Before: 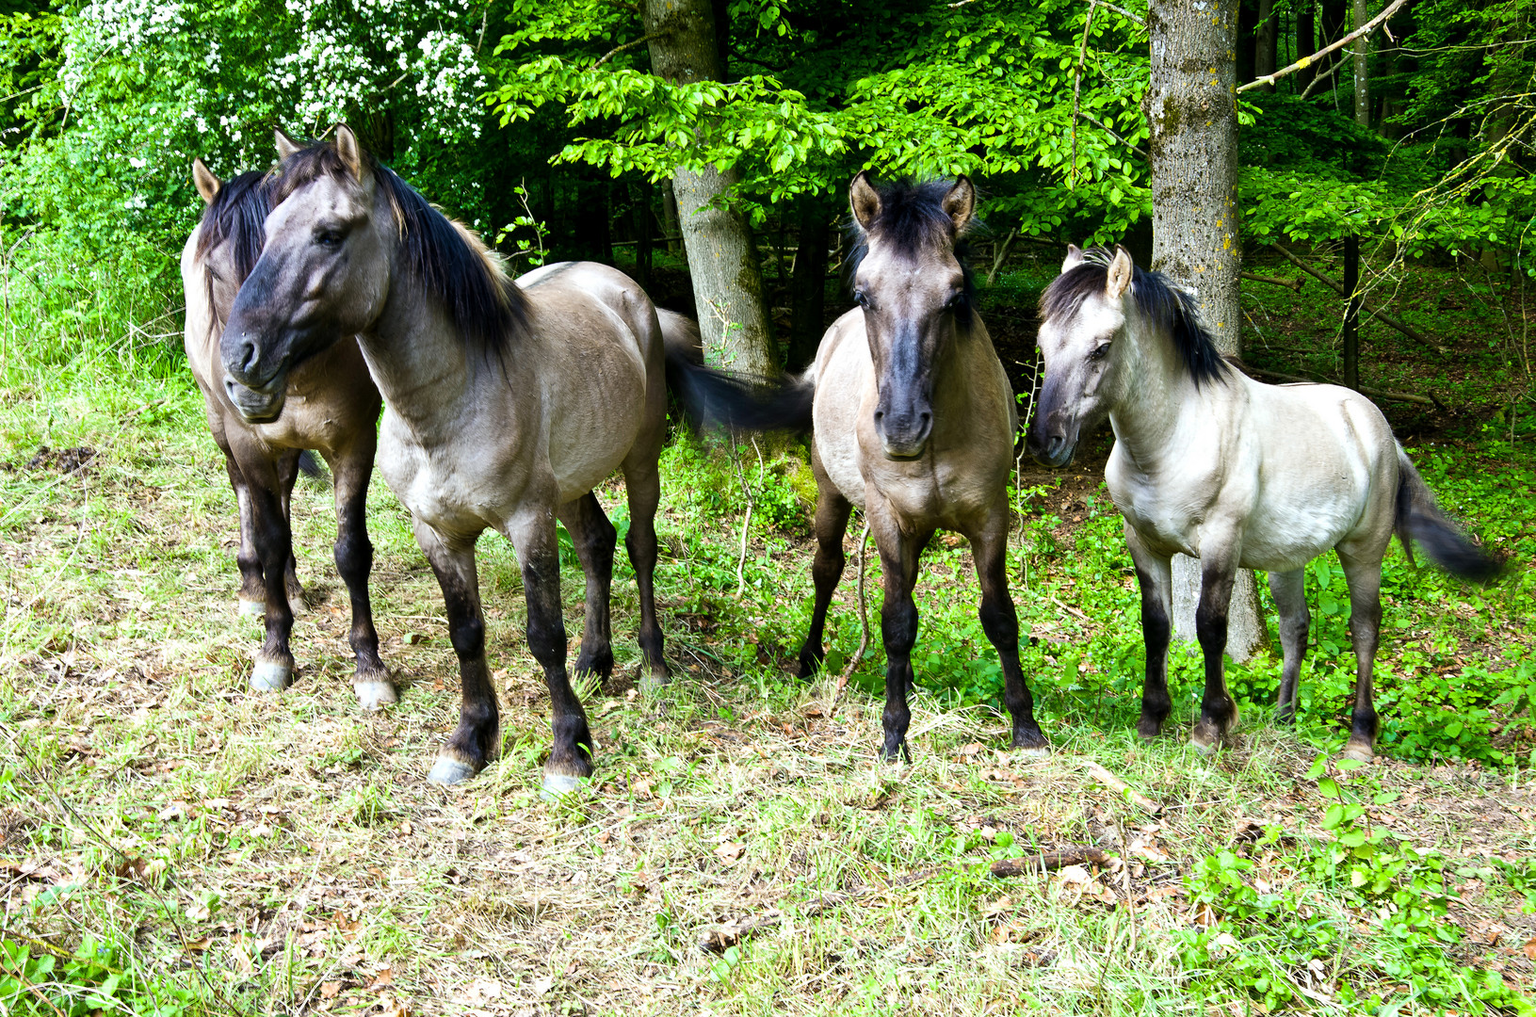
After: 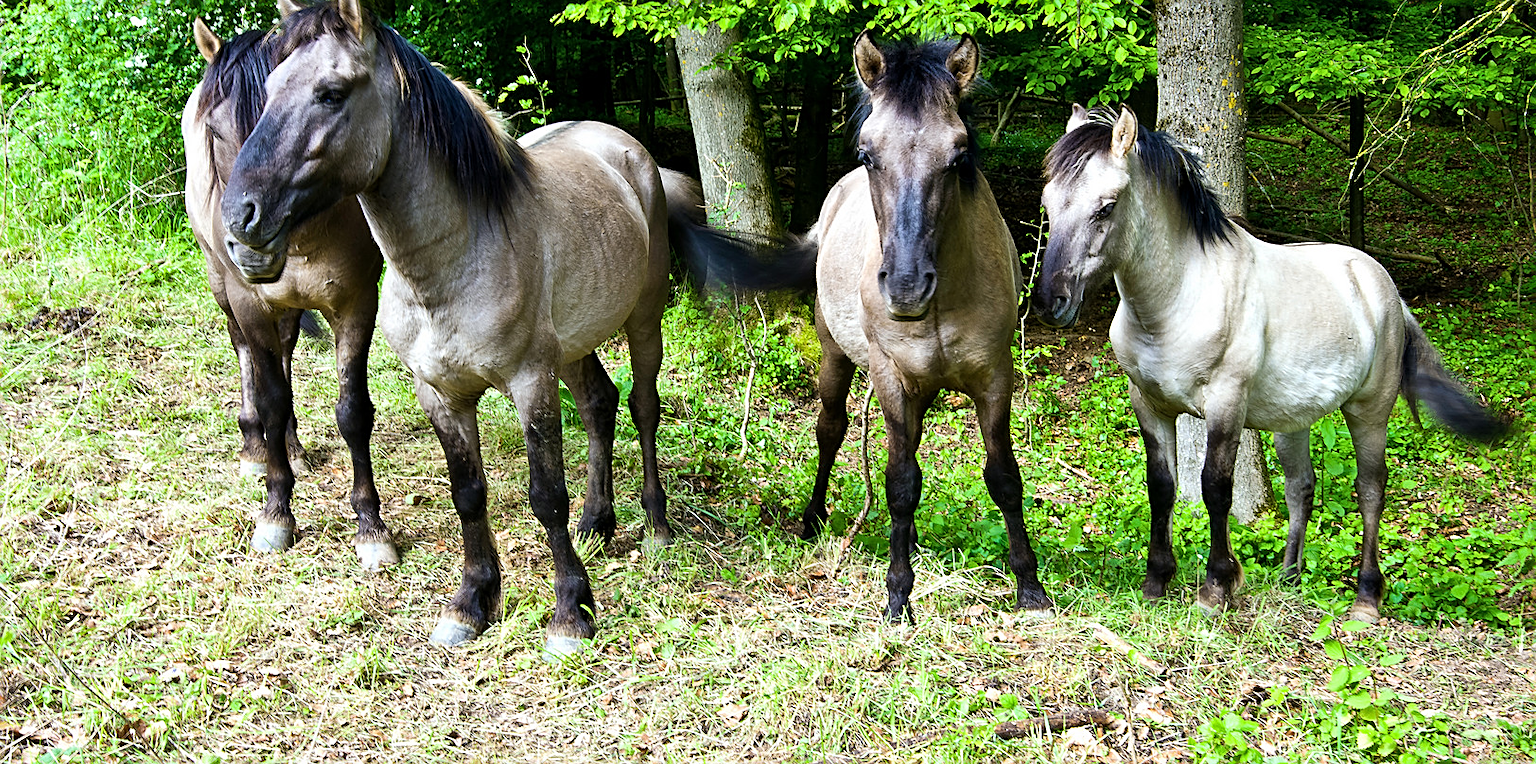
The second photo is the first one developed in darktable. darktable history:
crop: top 13.928%, bottom 11.212%
sharpen: on, module defaults
